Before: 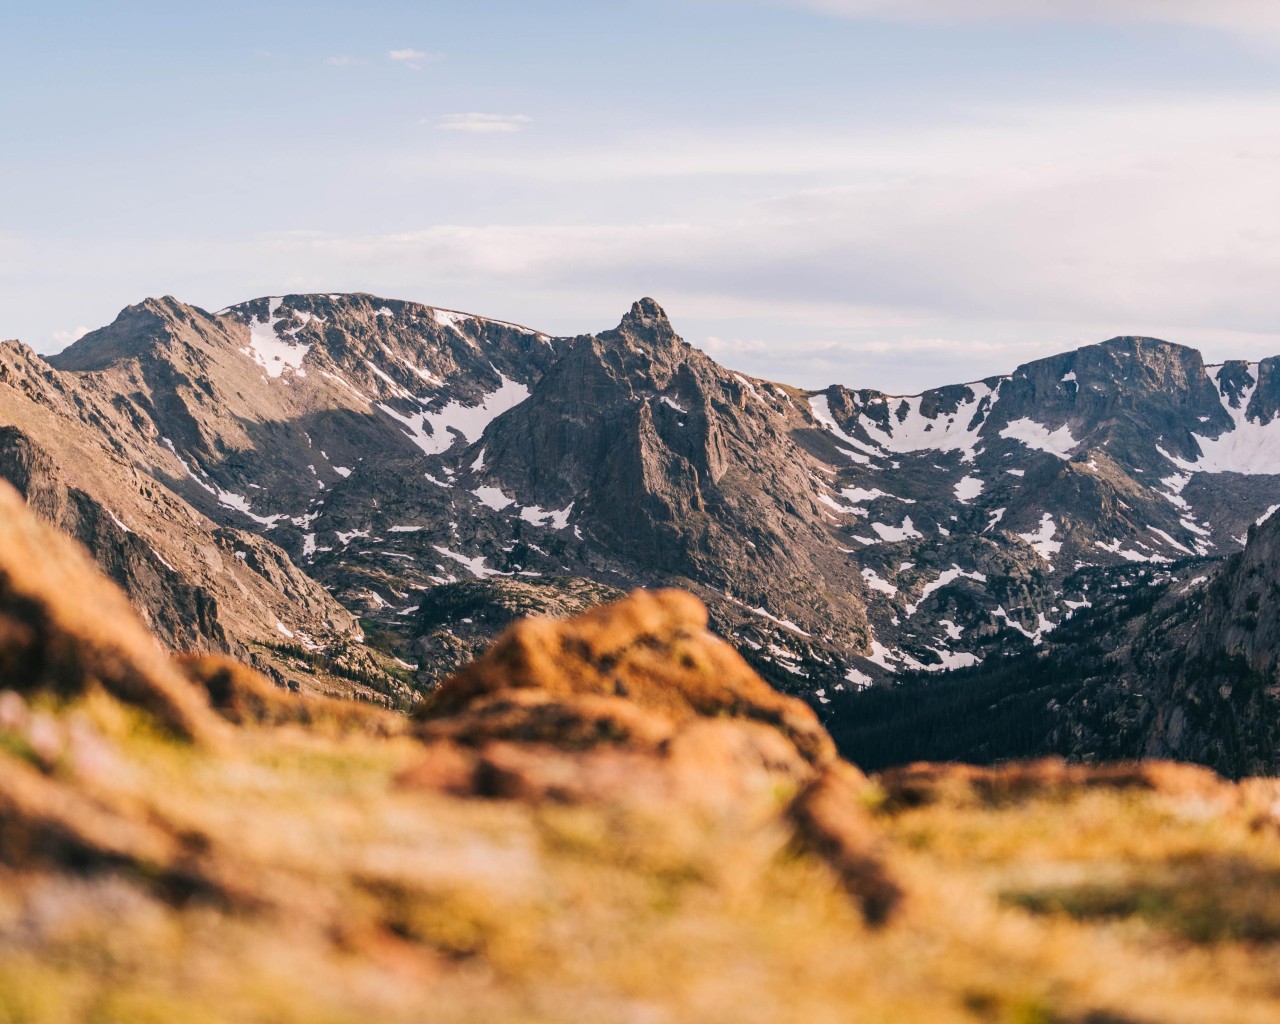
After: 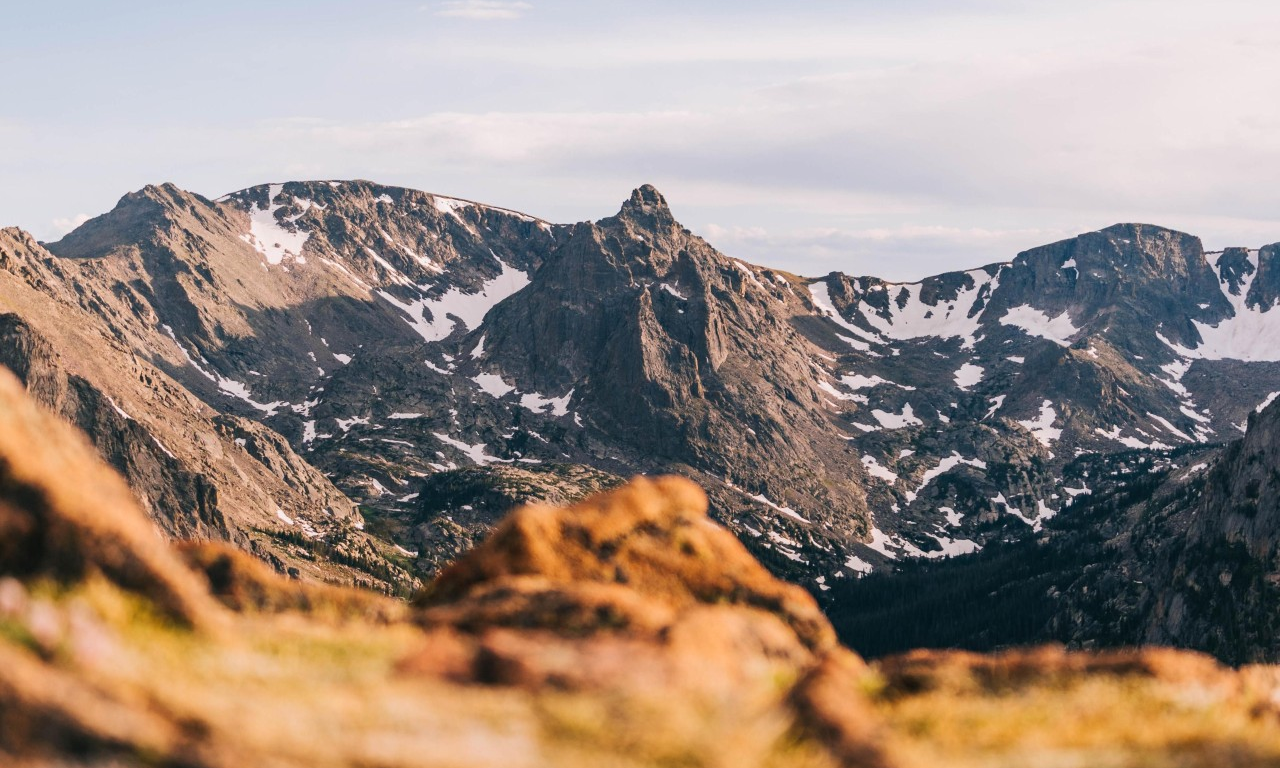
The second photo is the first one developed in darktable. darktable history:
crop: top 11.049%, bottom 13.932%
